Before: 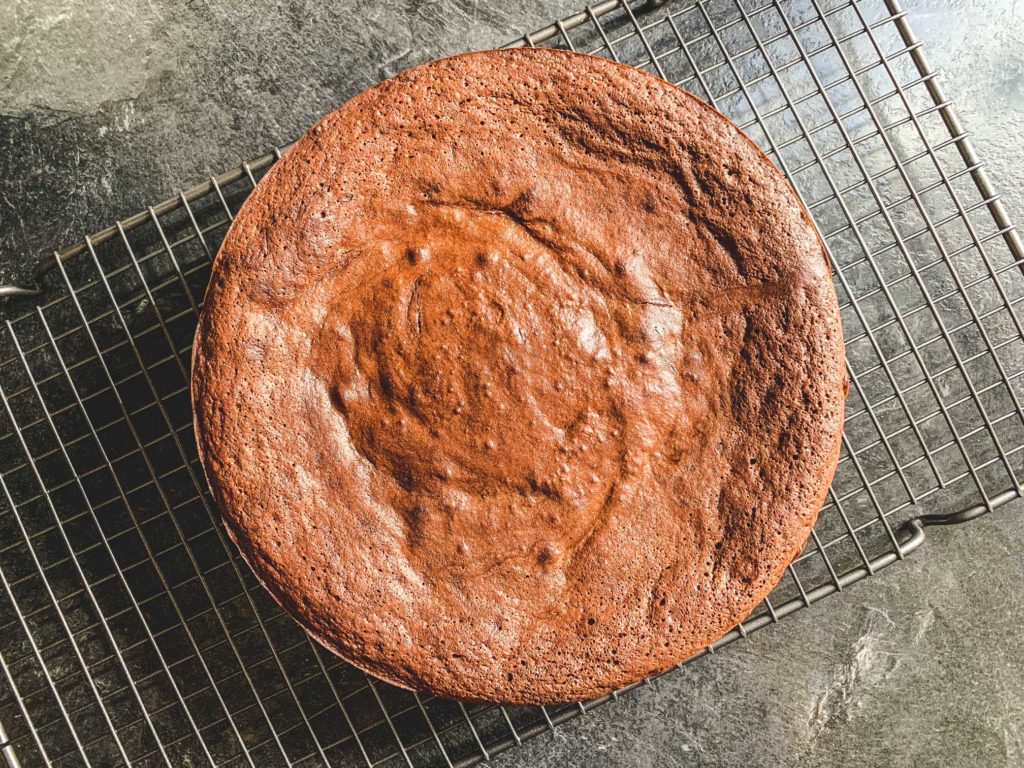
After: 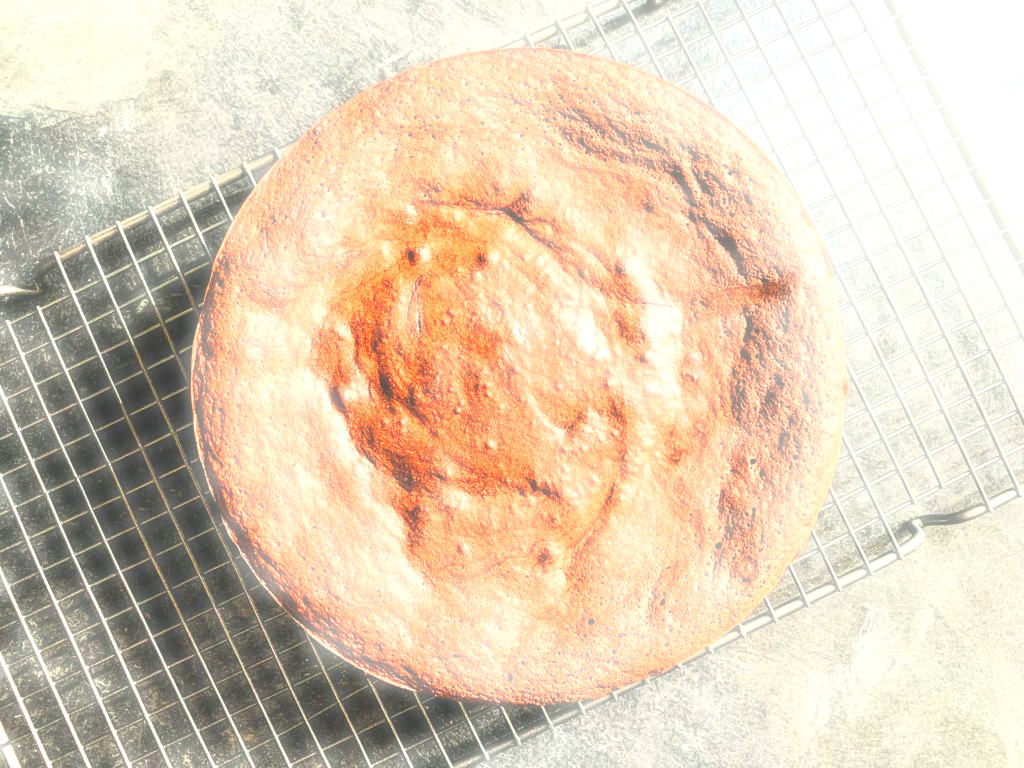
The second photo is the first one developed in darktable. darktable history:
shadows and highlights: shadows 37.83, highlights -26.73, soften with gaussian
haze removal: strength -0.898, distance 0.226, compatibility mode true, adaptive false
base curve: curves: ch0 [(0, 0) (0.028, 0.03) (0.121, 0.232) (0.46, 0.748) (0.859, 0.968) (1, 1)]
local contrast: on, module defaults
color zones: curves: ch1 [(0.25, 0.61) (0.75, 0.248)], mix 30.65%
color balance rgb: global offset › luminance 0.265%, perceptual saturation grading › global saturation 24.225%, perceptual saturation grading › highlights -24.241%, perceptual saturation grading › mid-tones 23.727%, perceptual saturation grading › shadows 40.701%, perceptual brilliance grading › highlights 7.482%, perceptual brilliance grading › mid-tones 3.289%, perceptual brilliance grading › shadows 1.375%
exposure: black level correction 0.001, exposure 0.5 EV, compensate highlight preservation false
